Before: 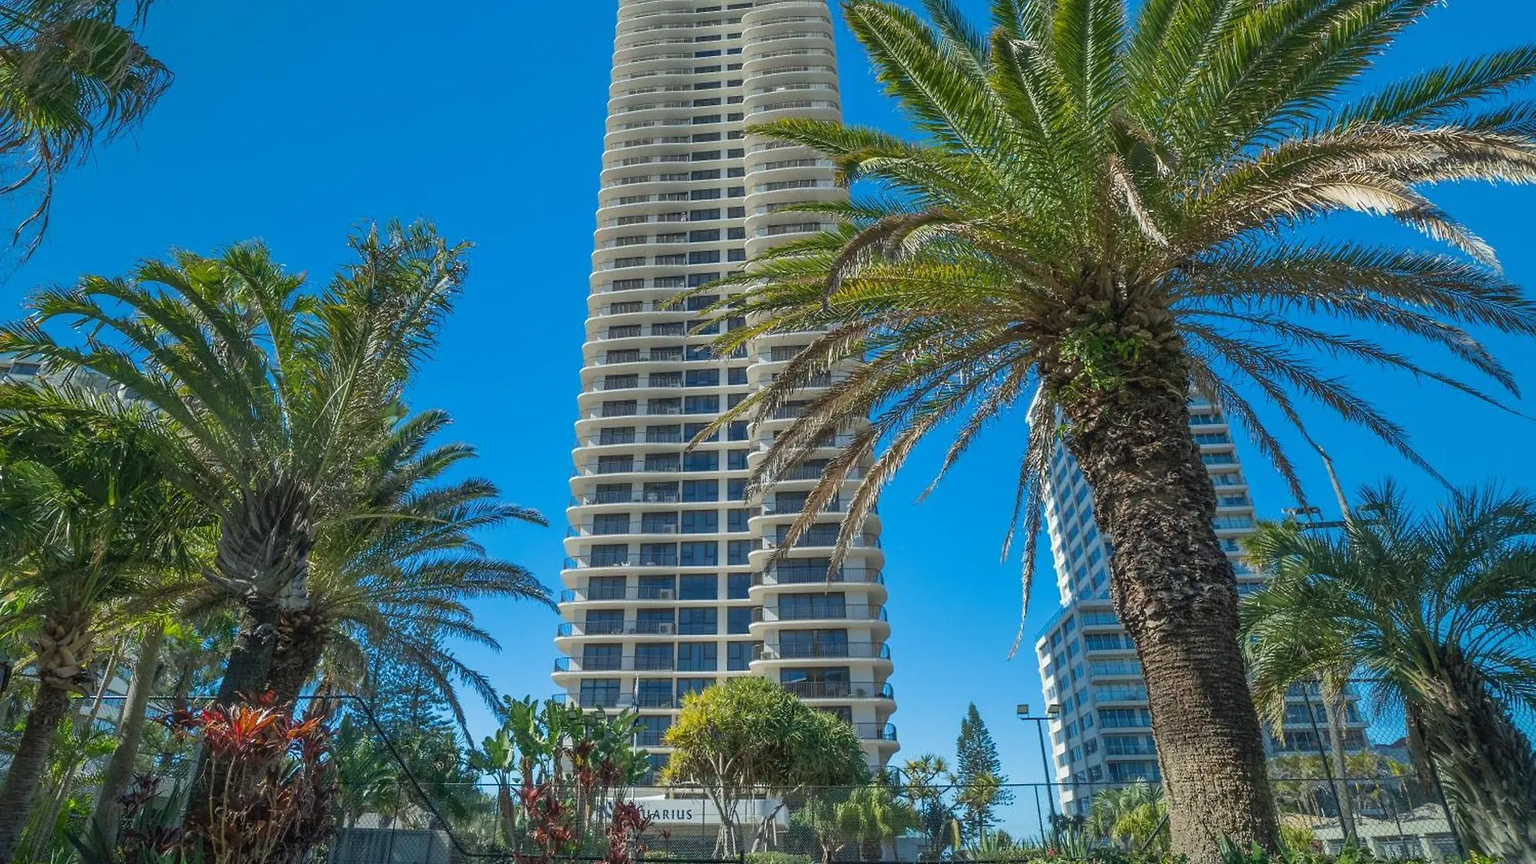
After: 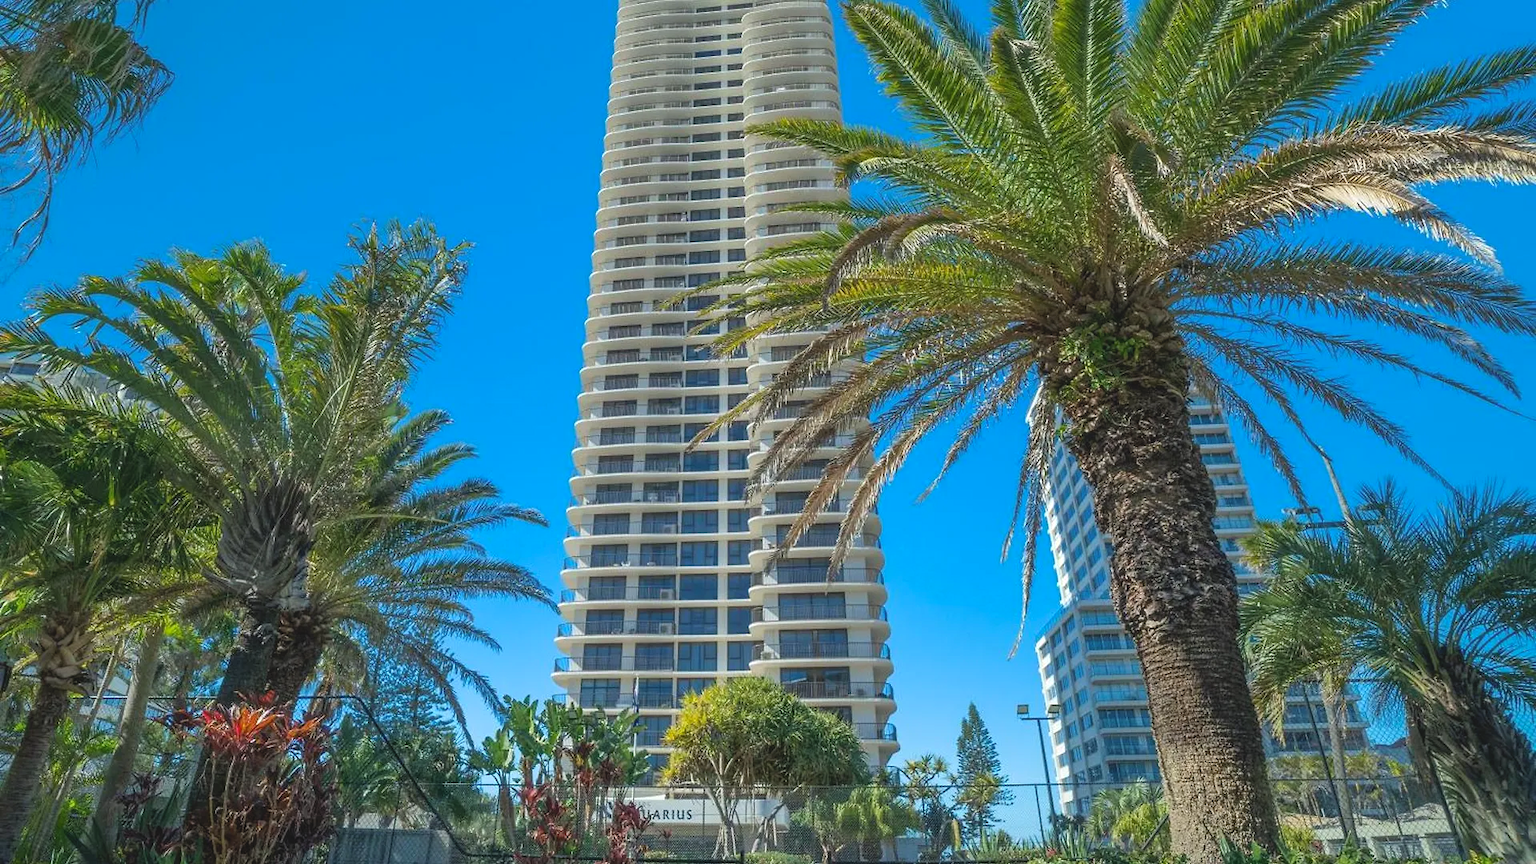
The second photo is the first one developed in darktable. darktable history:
tone equalizer: -8 EV -0.432 EV, -7 EV -0.413 EV, -6 EV -0.33 EV, -5 EV -0.24 EV, -3 EV 0.199 EV, -2 EV 0.346 EV, -1 EV 0.379 EV, +0 EV 0.406 EV
contrast brightness saturation: contrast -0.128
